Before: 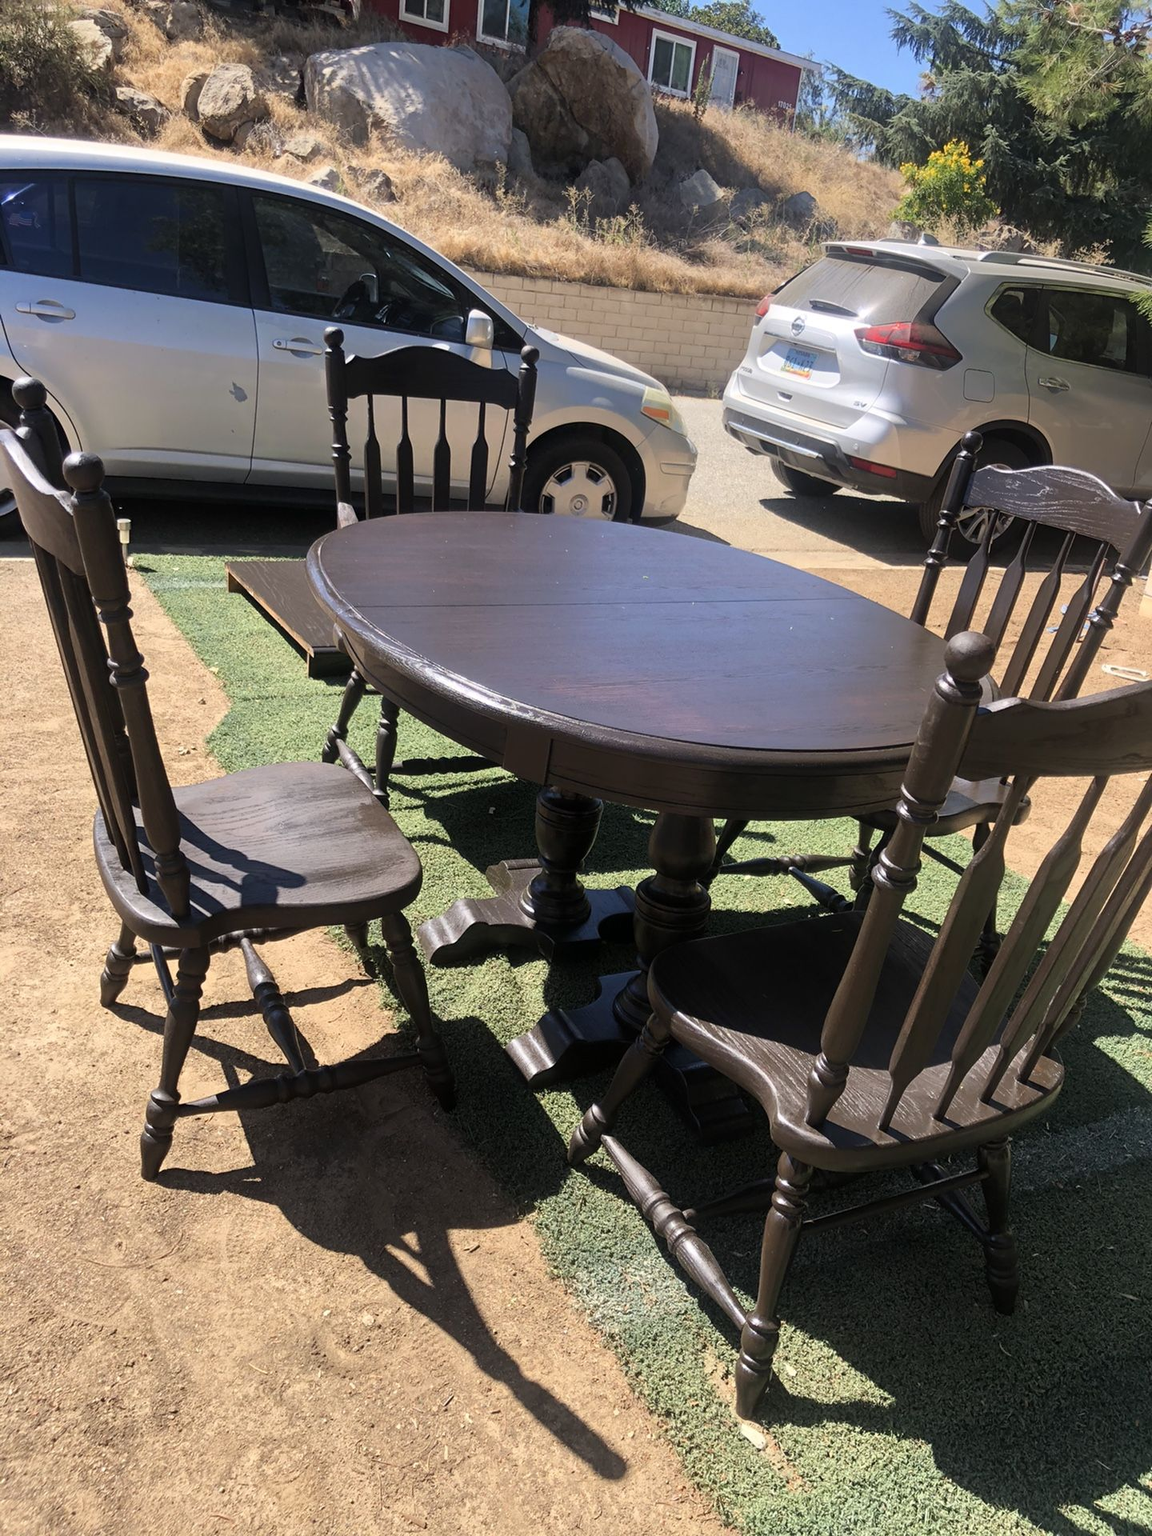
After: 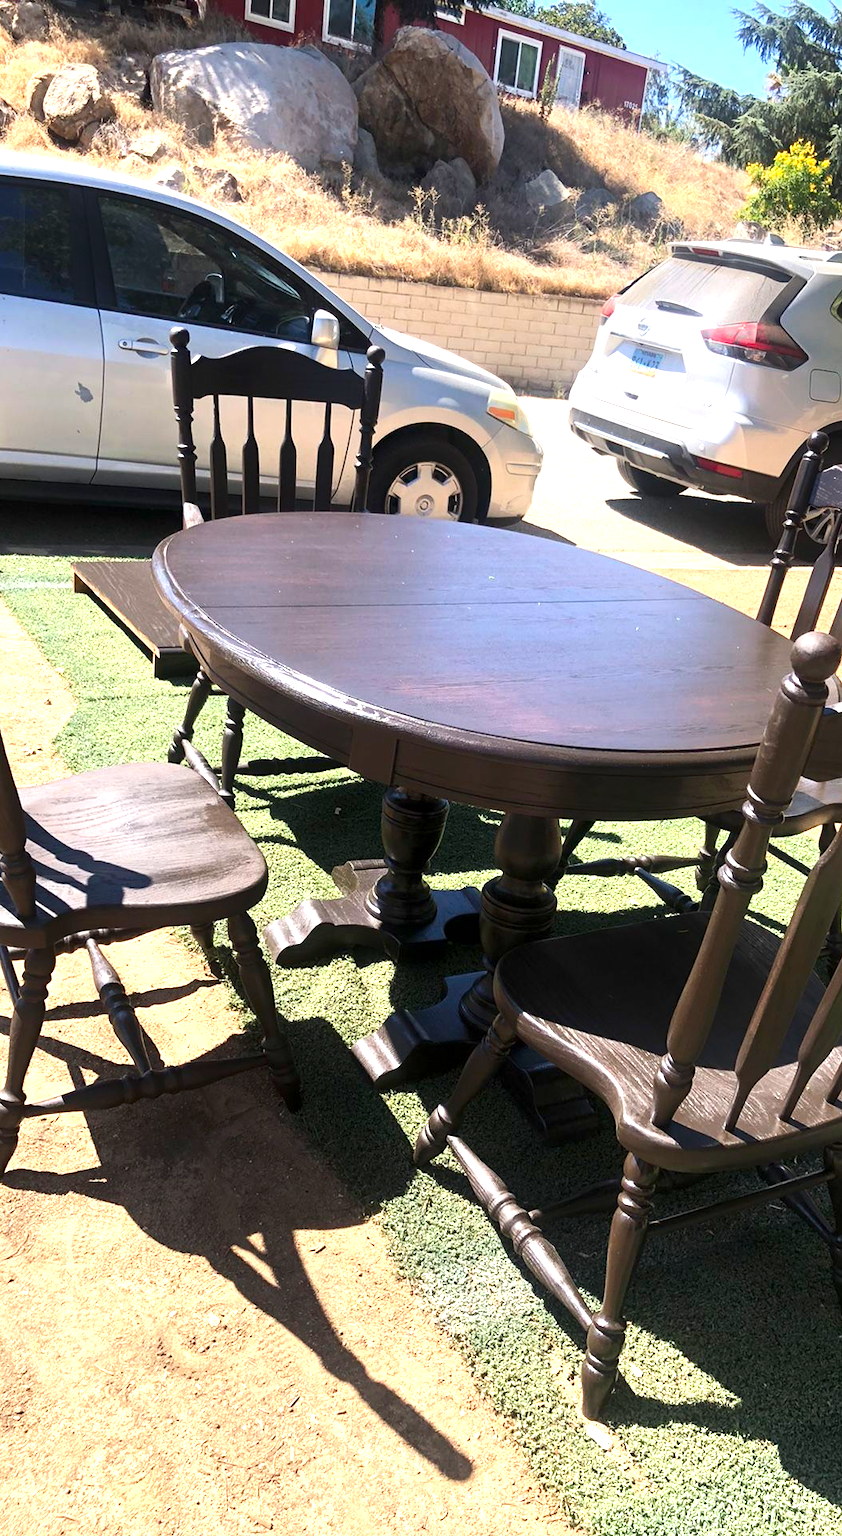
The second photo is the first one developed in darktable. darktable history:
crop: left 13.431%, right 13.426%
exposure: black level correction 0.001, exposure 1.054 EV, compensate highlight preservation false
tone curve: curves: ch0 [(0, 0) (0.003, 0.002) (0.011, 0.009) (0.025, 0.022) (0.044, 0.041) (0.069, 0.059) (0.1, 0.082) (0.136, 0.106) (0.177, 0.138) (0.224, 0.179) (0.277, 0.226) (0.335, 0.28) (0.399, 0.342) (0.468, 0.413) (0.543, 0.493) (0.623, 0.591) (0.709, 0.699) (0.801, 0.804) (0.898, 0.899) (1, 1)], color space Lab, independent channels, preserve colors none
